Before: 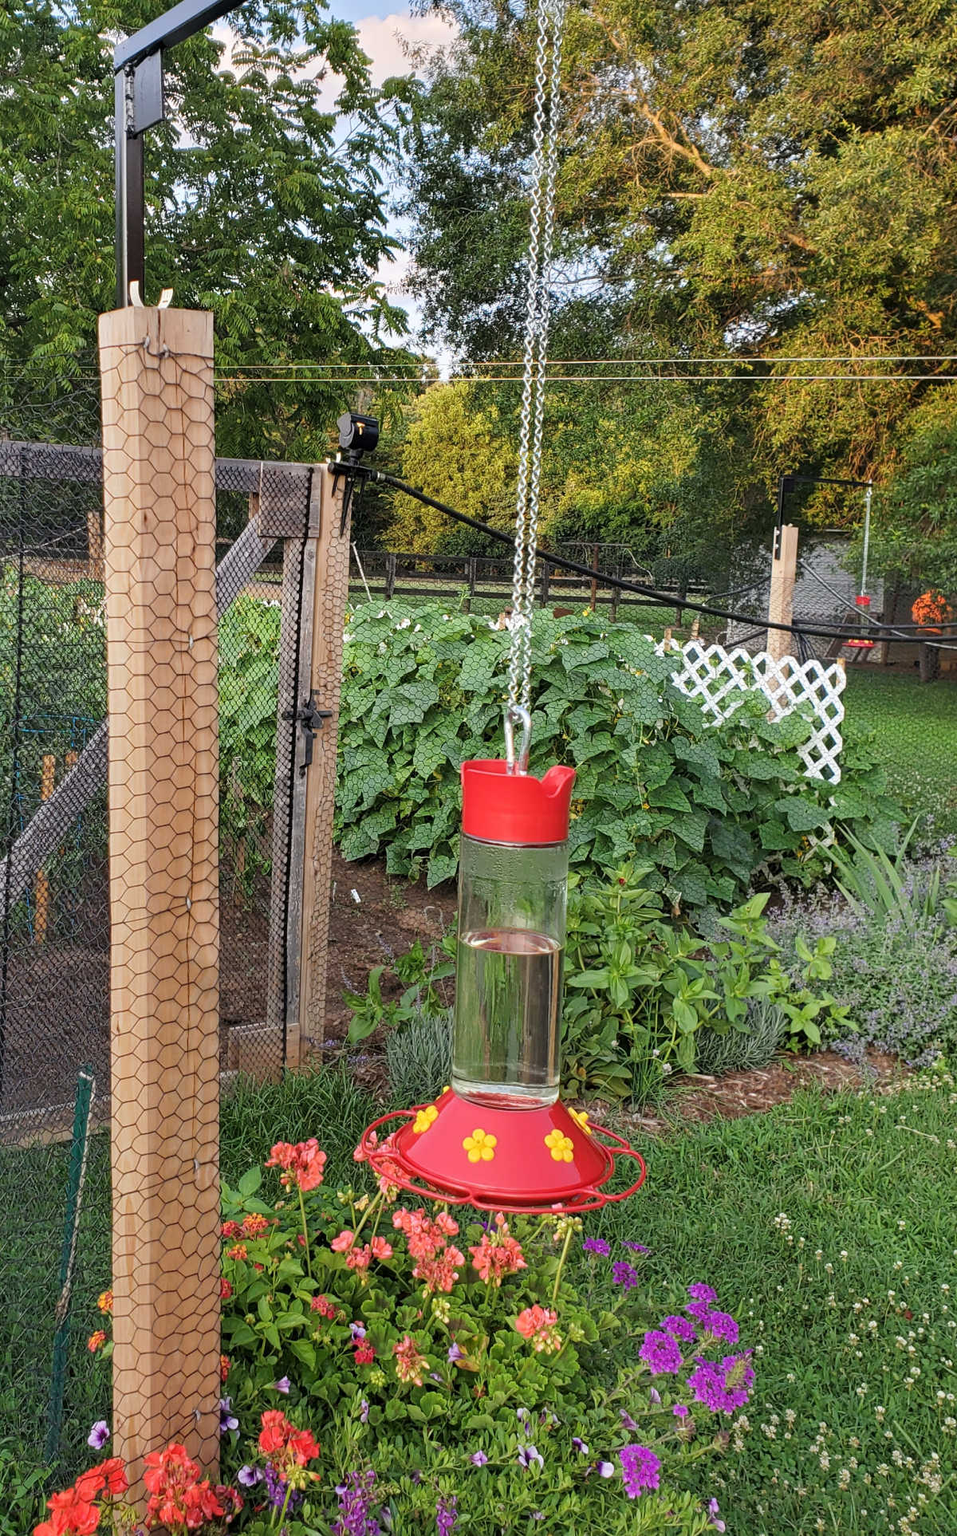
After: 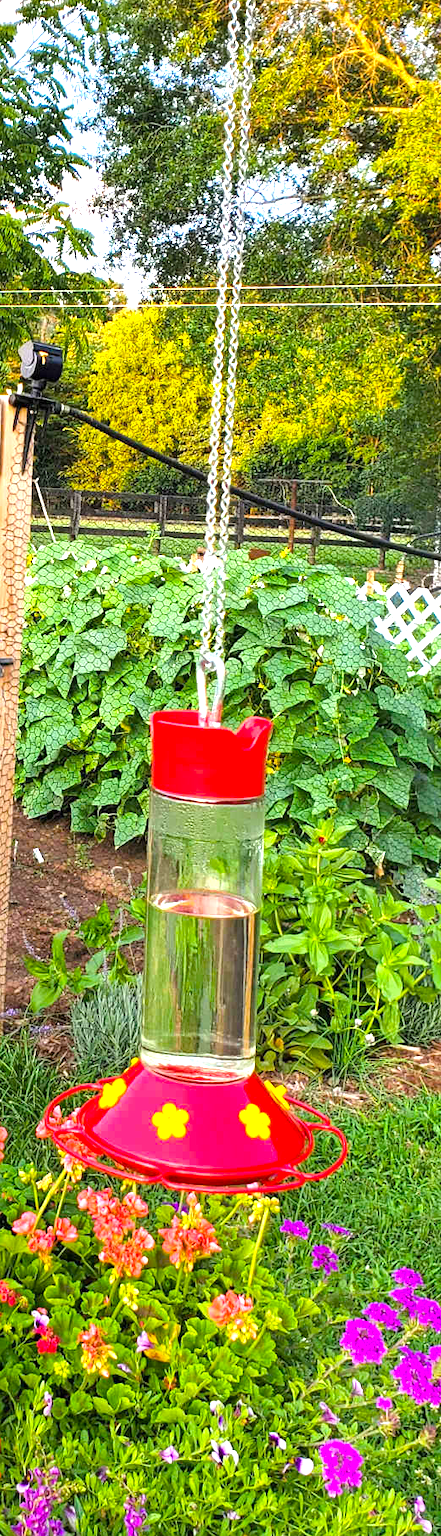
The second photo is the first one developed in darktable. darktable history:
exposure: black level correction 0, exposure 1.2 EV, compensate exposure bias true, compensate highlight preservation false
crop: left 33.452%, top 6.025%, right 23.155%
color balance rgb: perceptual saturation grading › global saturation 30%, global vibrance 30%
